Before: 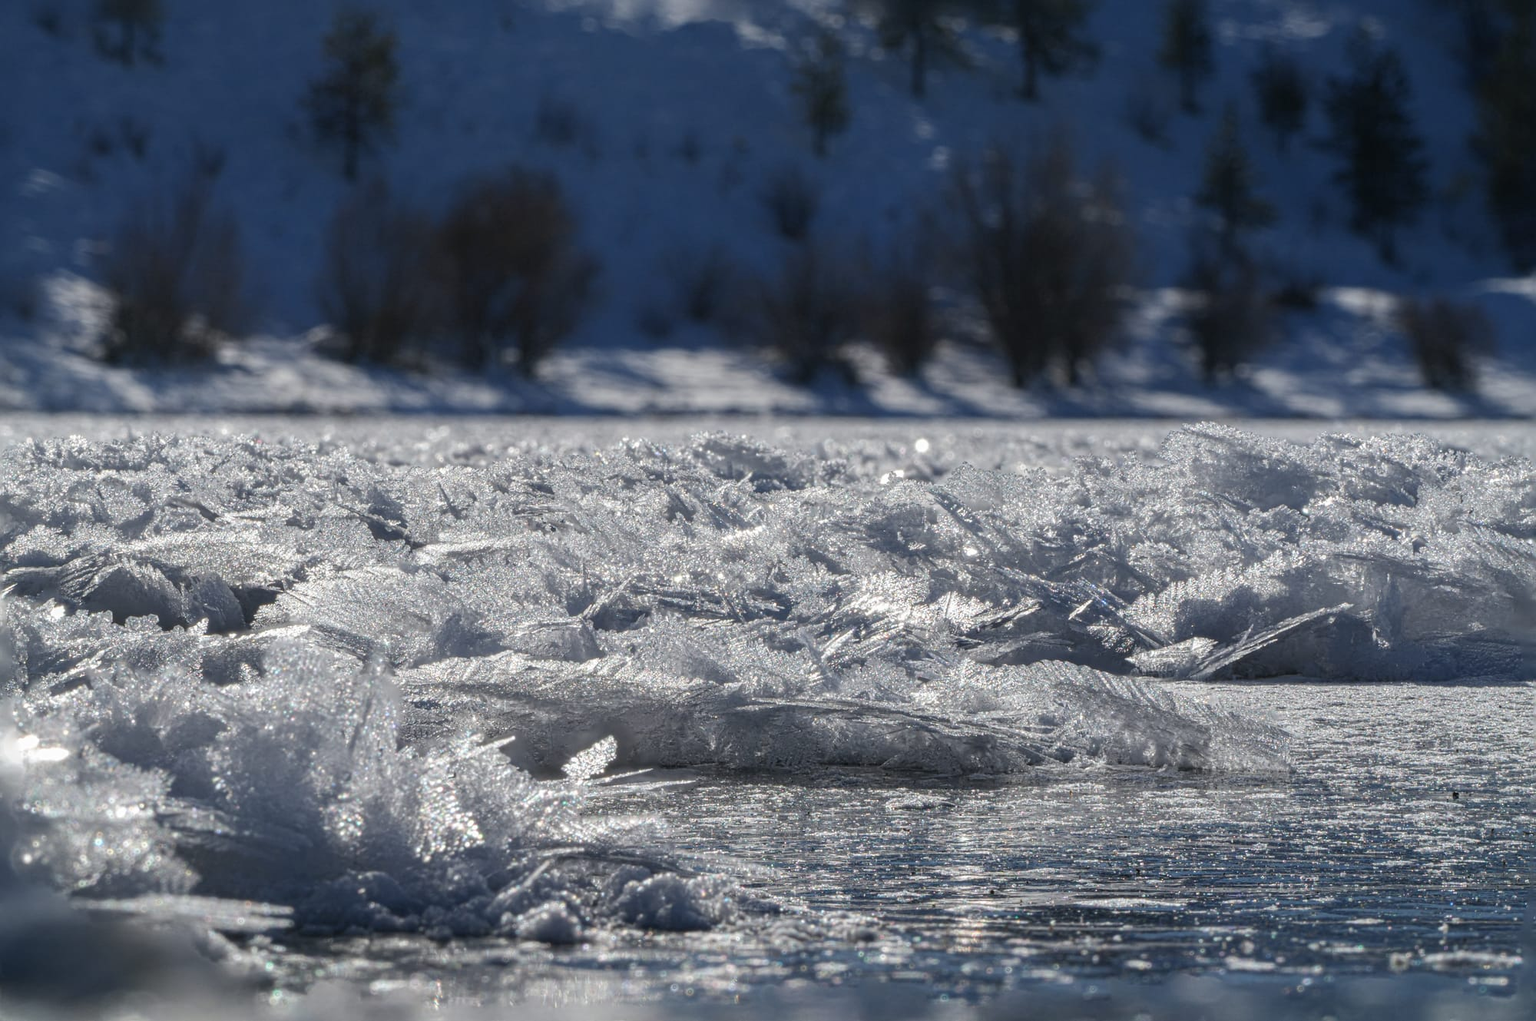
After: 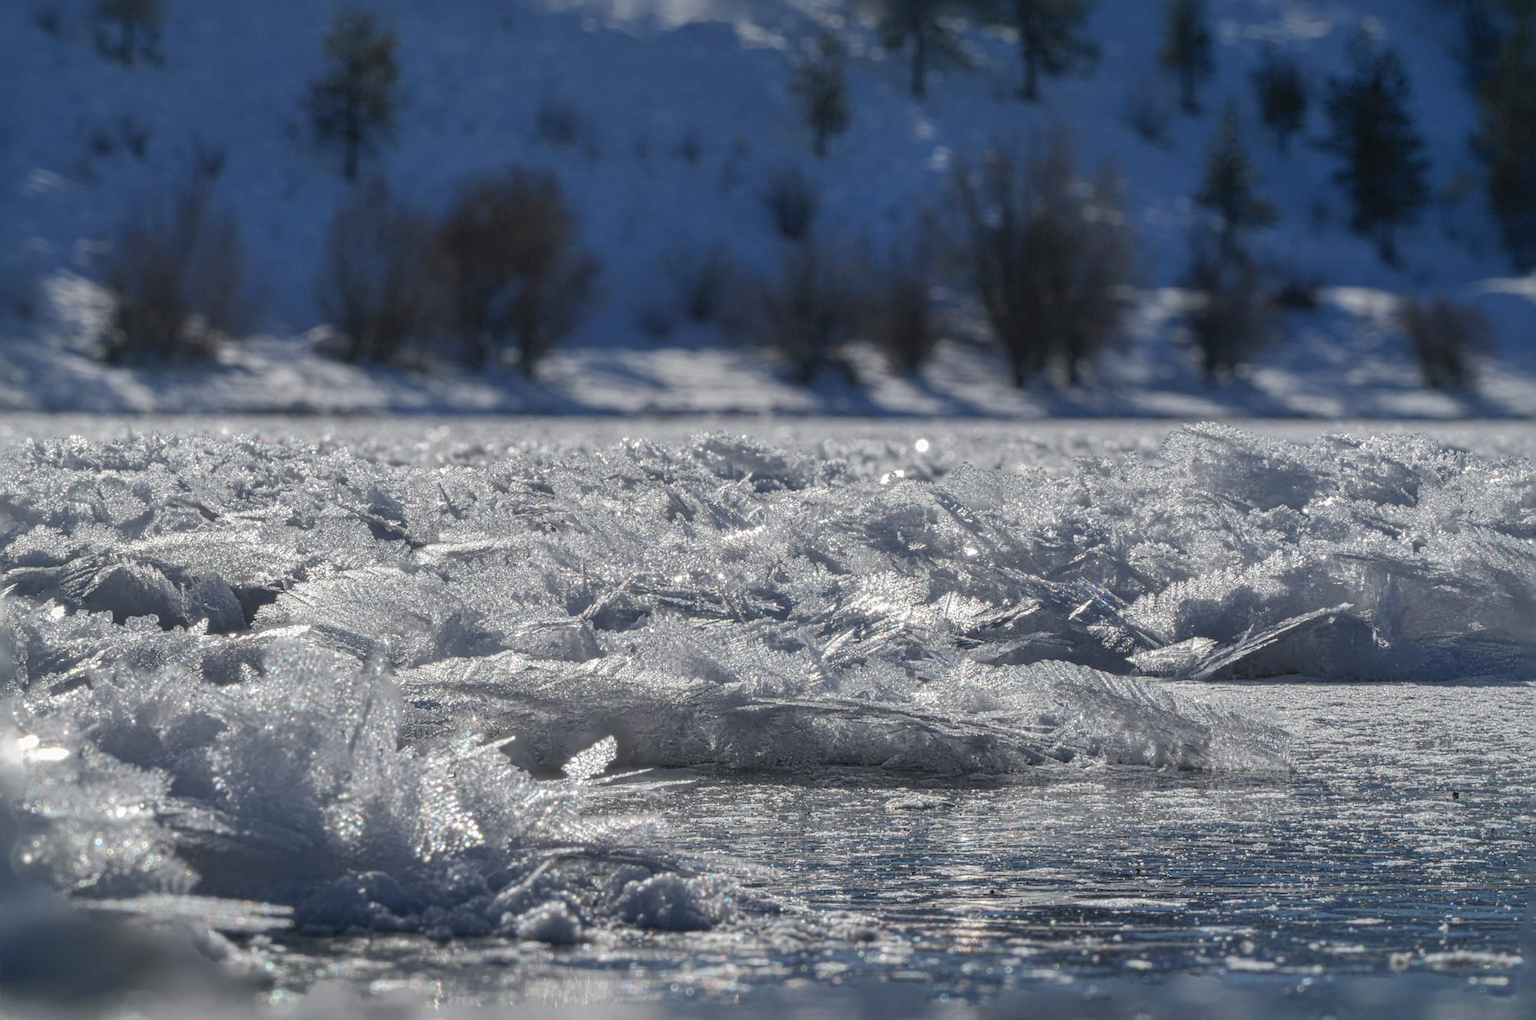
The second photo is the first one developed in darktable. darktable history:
shadows and highlights: on, module defaults
color zones: curves: ch2 [(0, 0.5) (0.143, 0.5) (0.286, 0.489) (0.415, 0.421) (0.571, 0.5) (0.714, 0.5) (0.857, 0.5) (1, 0.5)]
